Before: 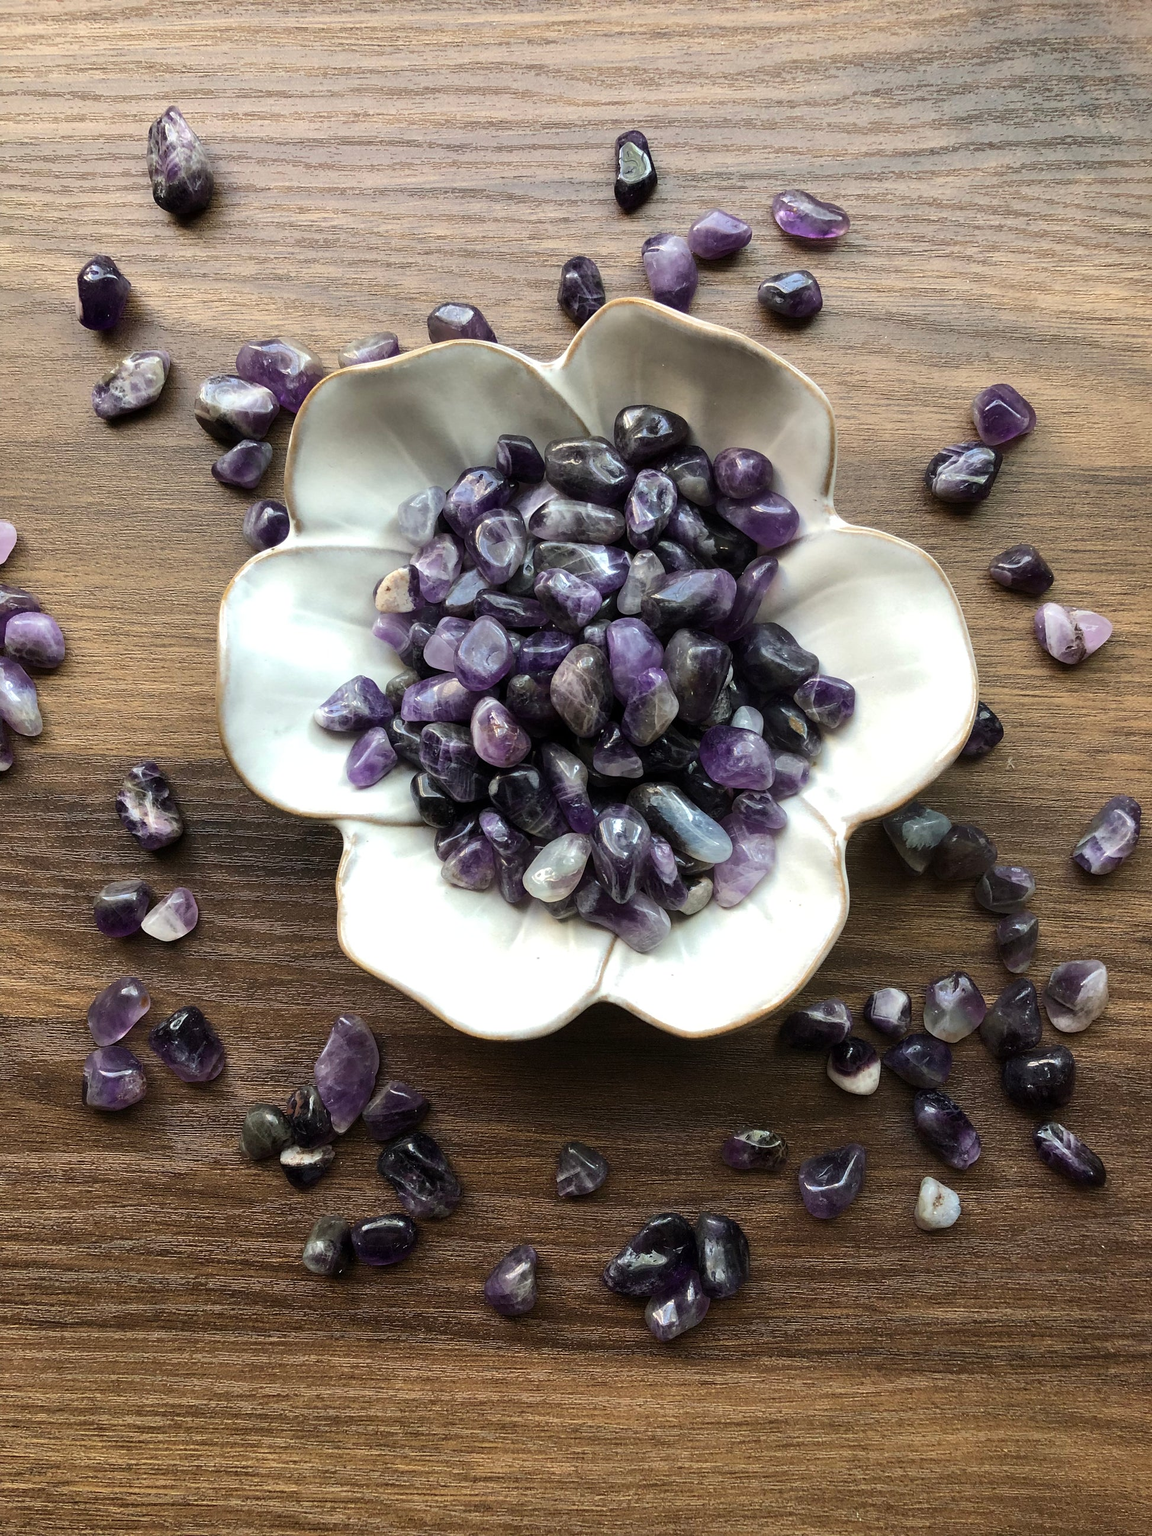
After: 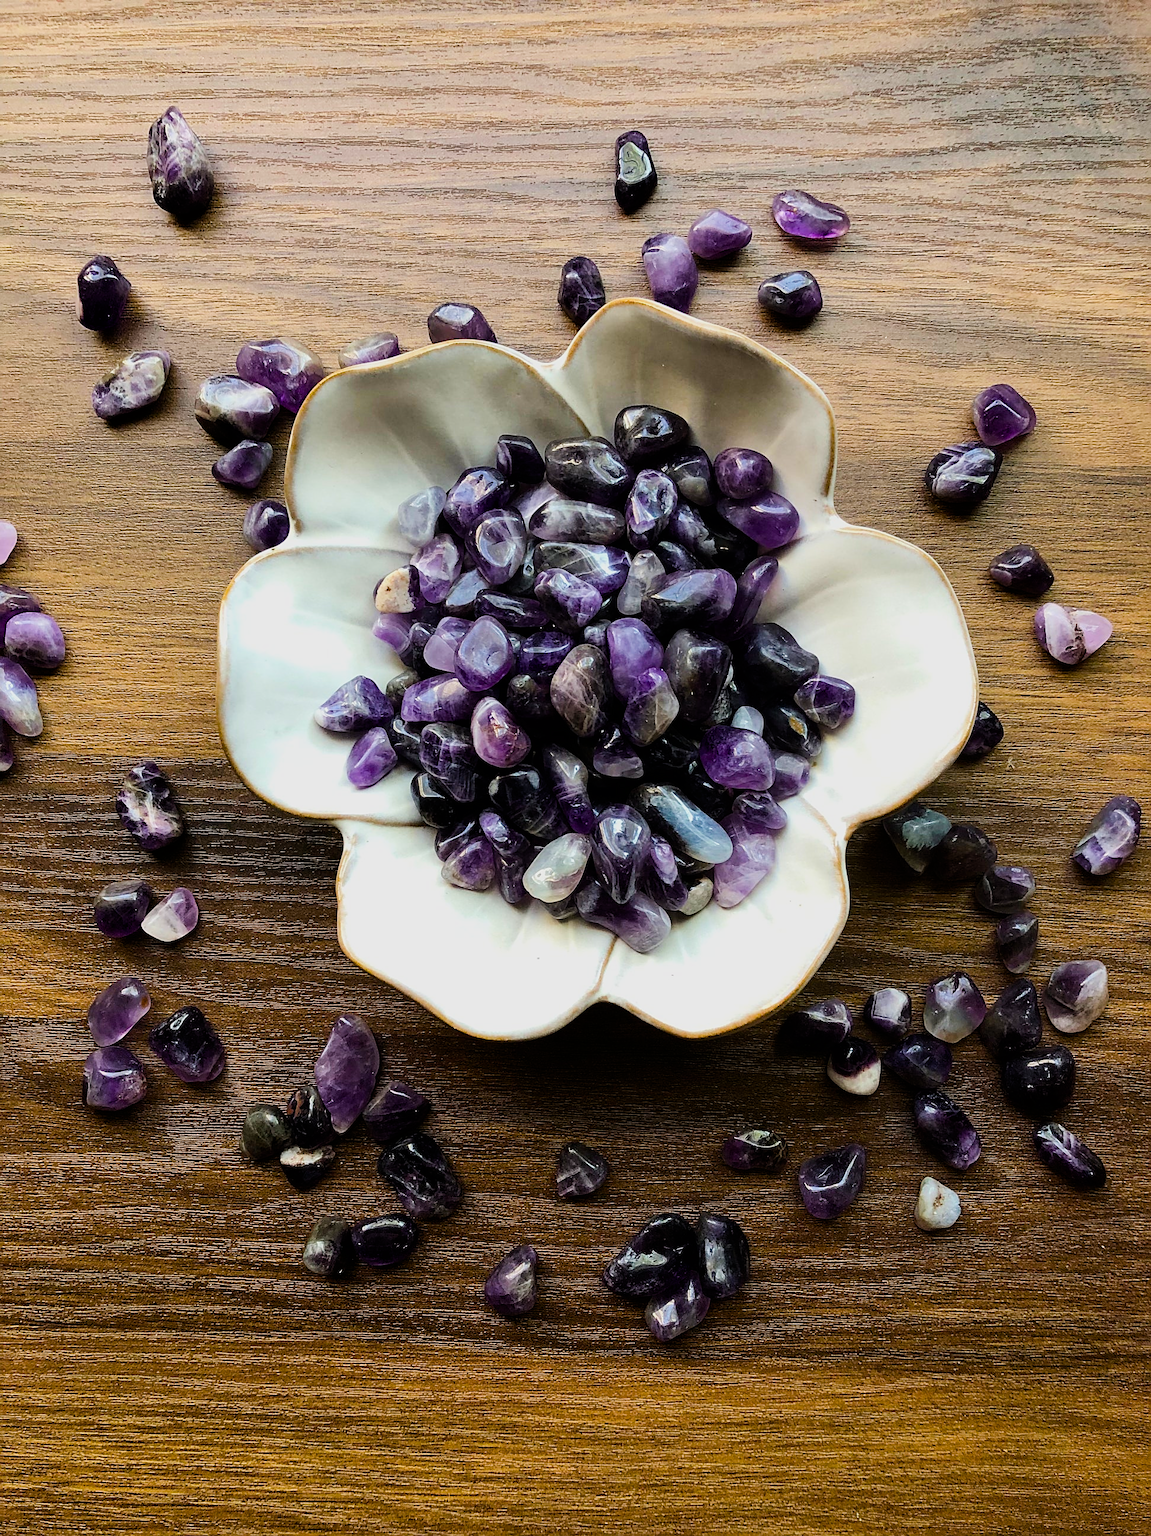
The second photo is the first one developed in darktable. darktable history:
filmic rgb: black relative exposure -7.65 EV, white relative exposure 4.56 EV, hardness 3.61
color balance rgb: linear chroma grading › global chroma 9%, perceptual saturation grading › global saturation 36%, perceptual saturation grading › shadows 35%, perceptual brilliance grading › global brilliance 15%, perceptual brilliance grading › shadows -35%, global vibrance 15%
sharpen: on, module defaults
